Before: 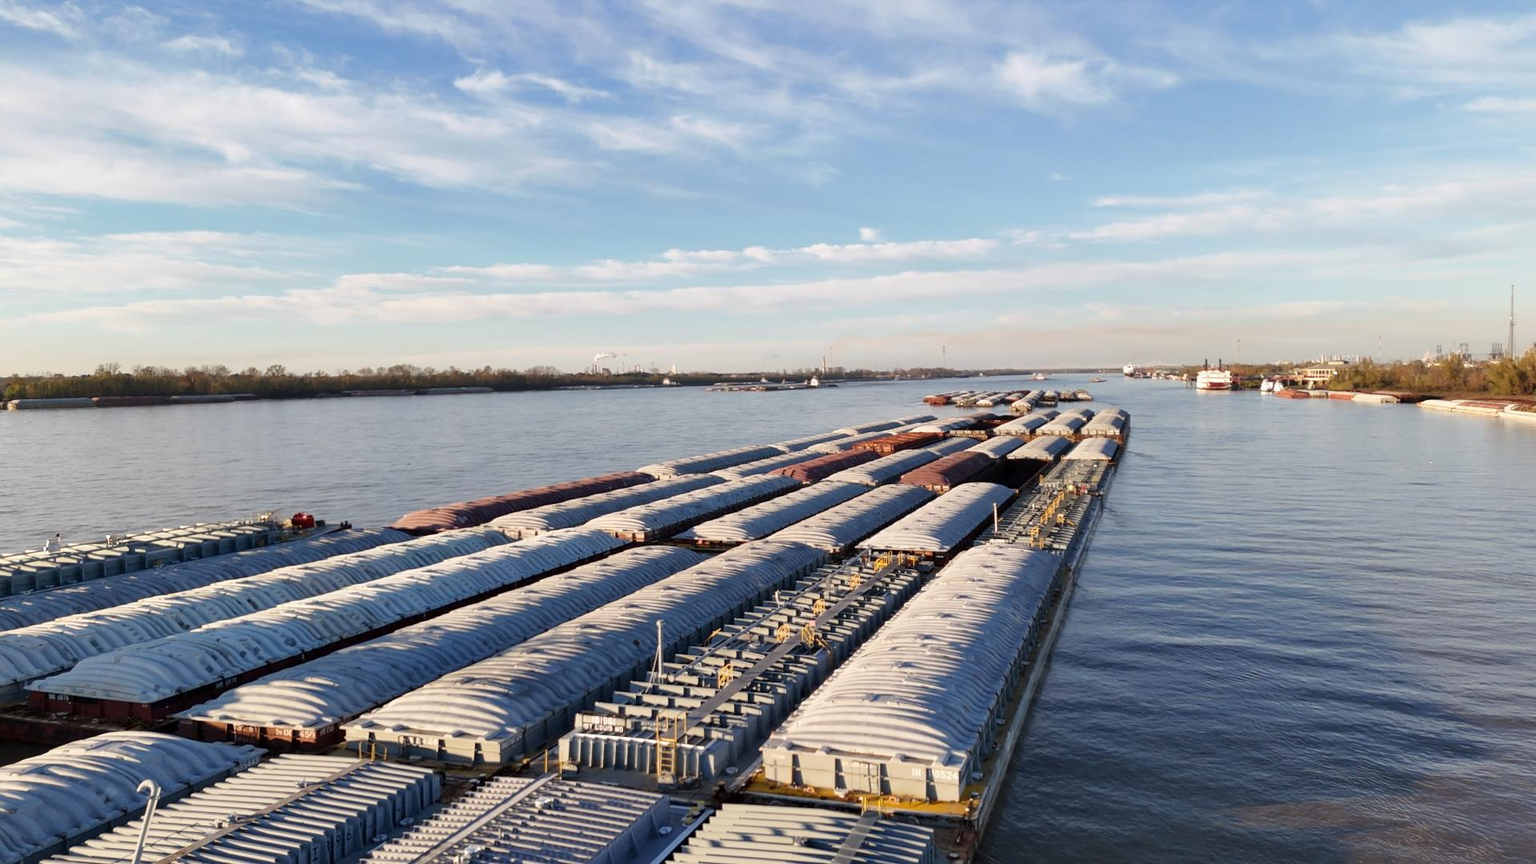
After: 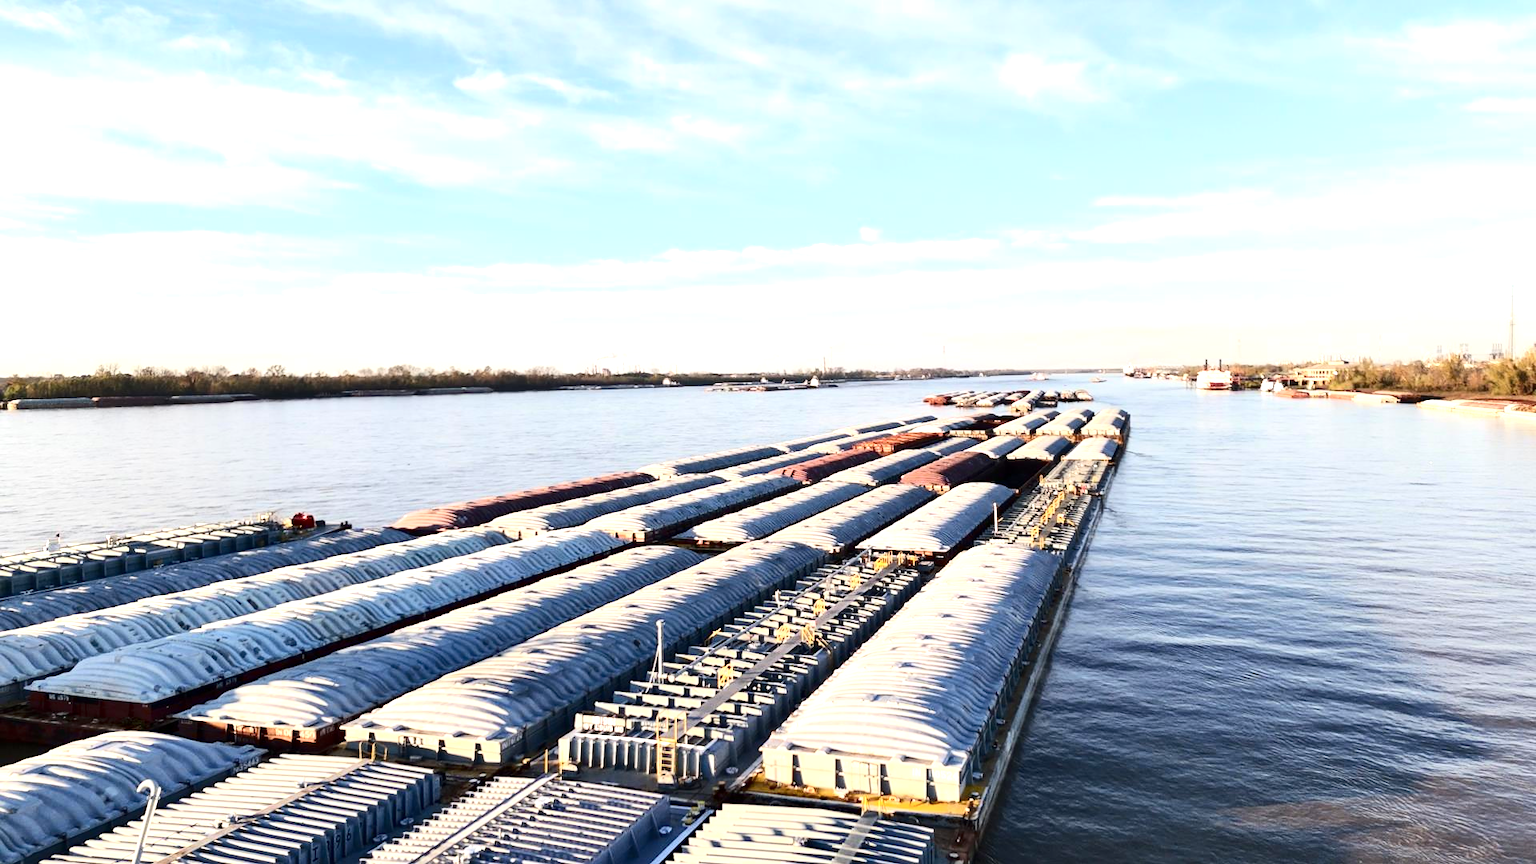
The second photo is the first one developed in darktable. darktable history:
exposure: exposure 0.919 EV, compensate highlight preservation false
contrast brightness saturation: contrast 0.284
